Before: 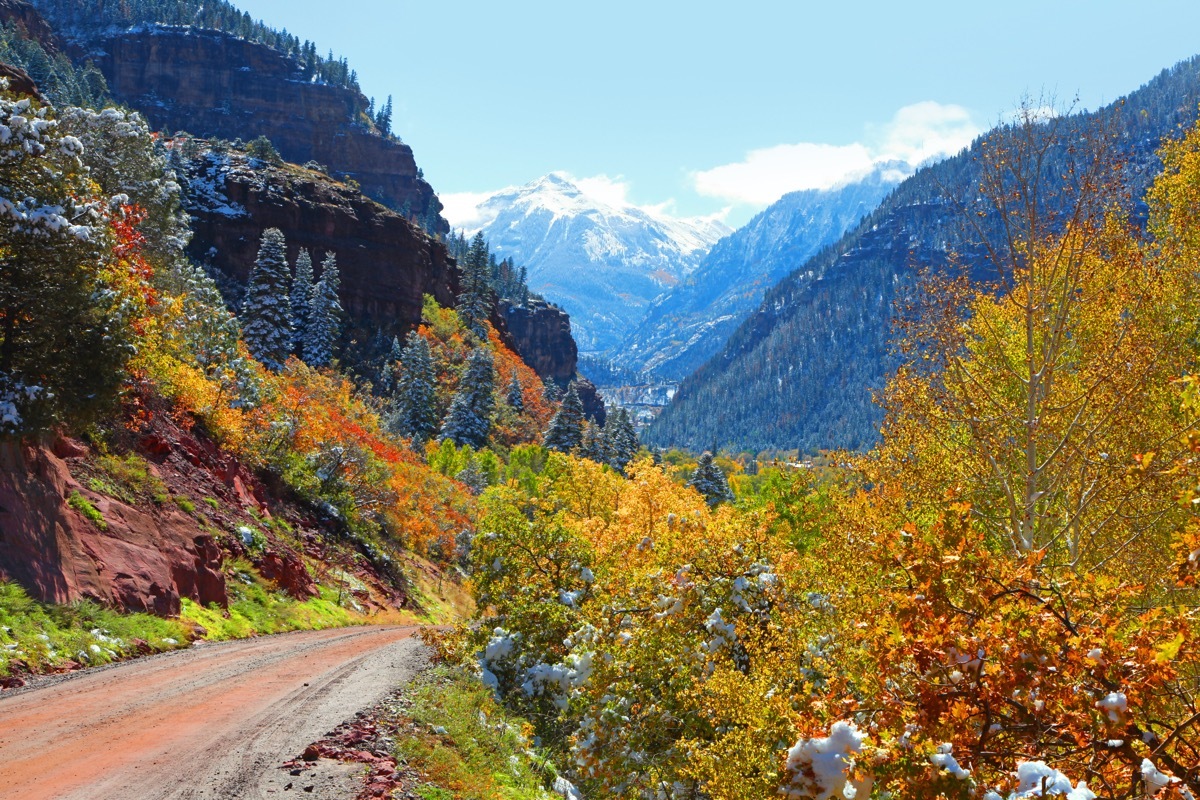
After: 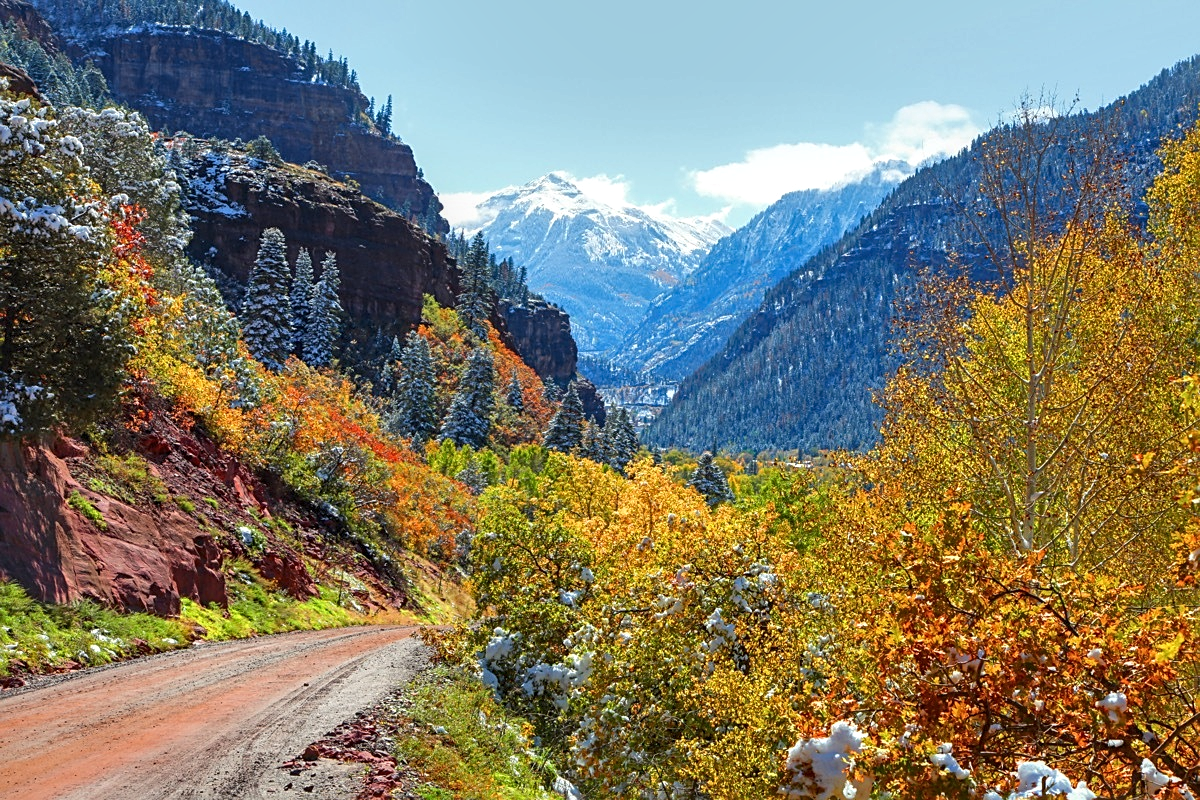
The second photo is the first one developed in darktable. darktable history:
local contrast: on, module defaults
shadows and highlights: highlights color adjustment 0%, low approximation 0.01, soften with gaussian
sharpen: on, module defaults
